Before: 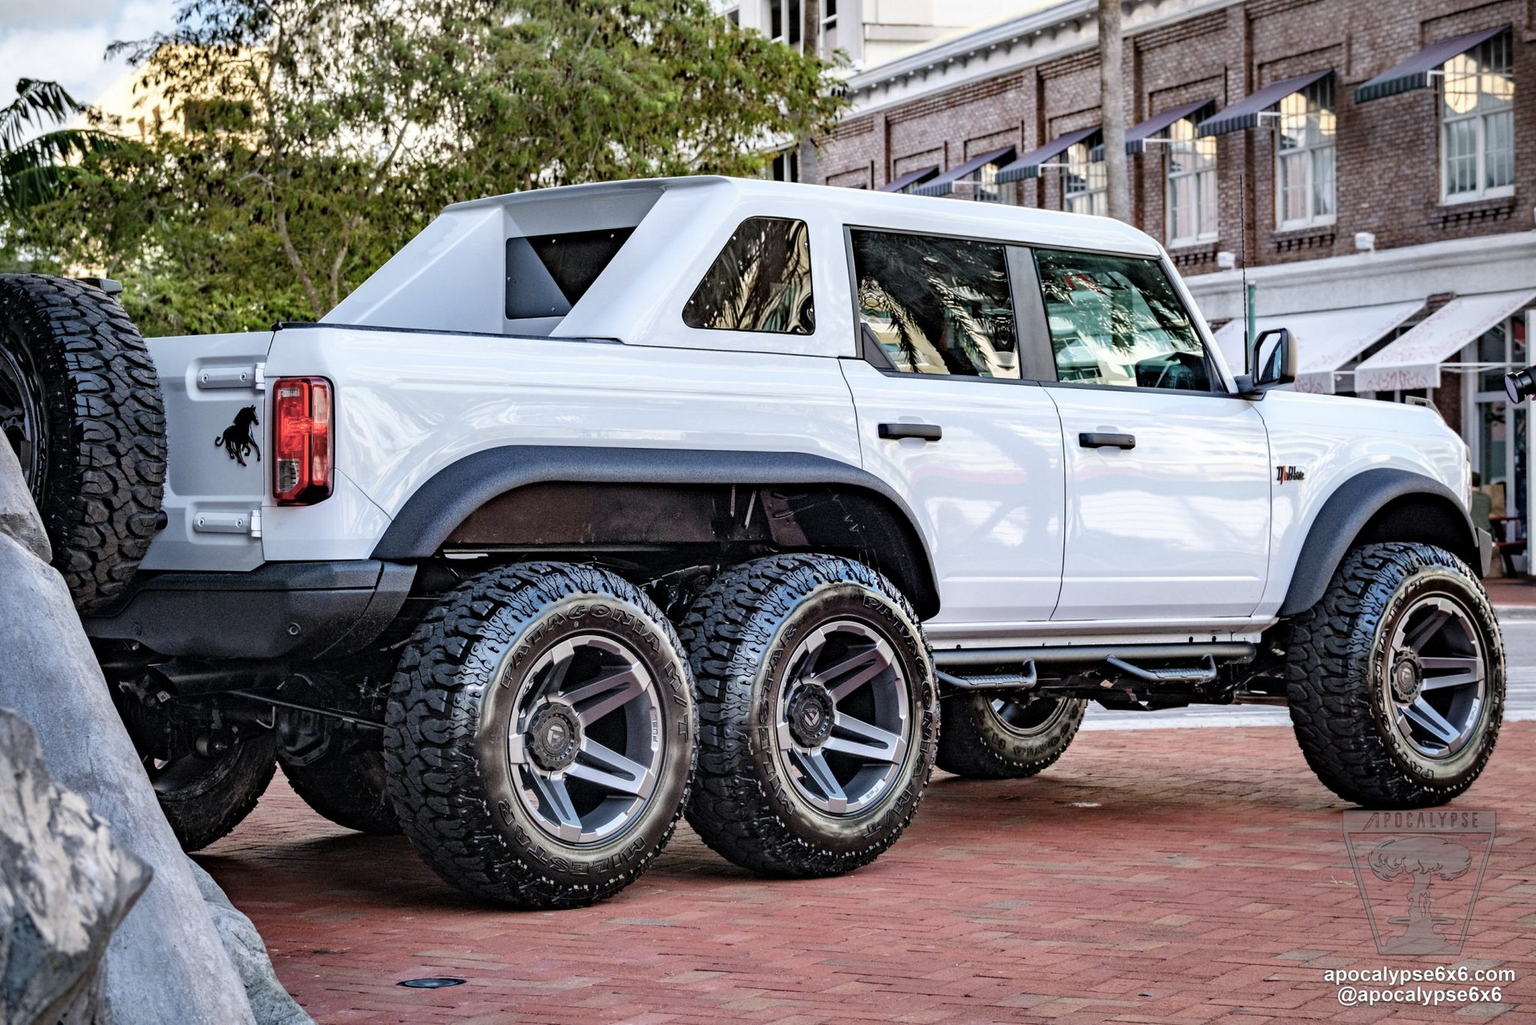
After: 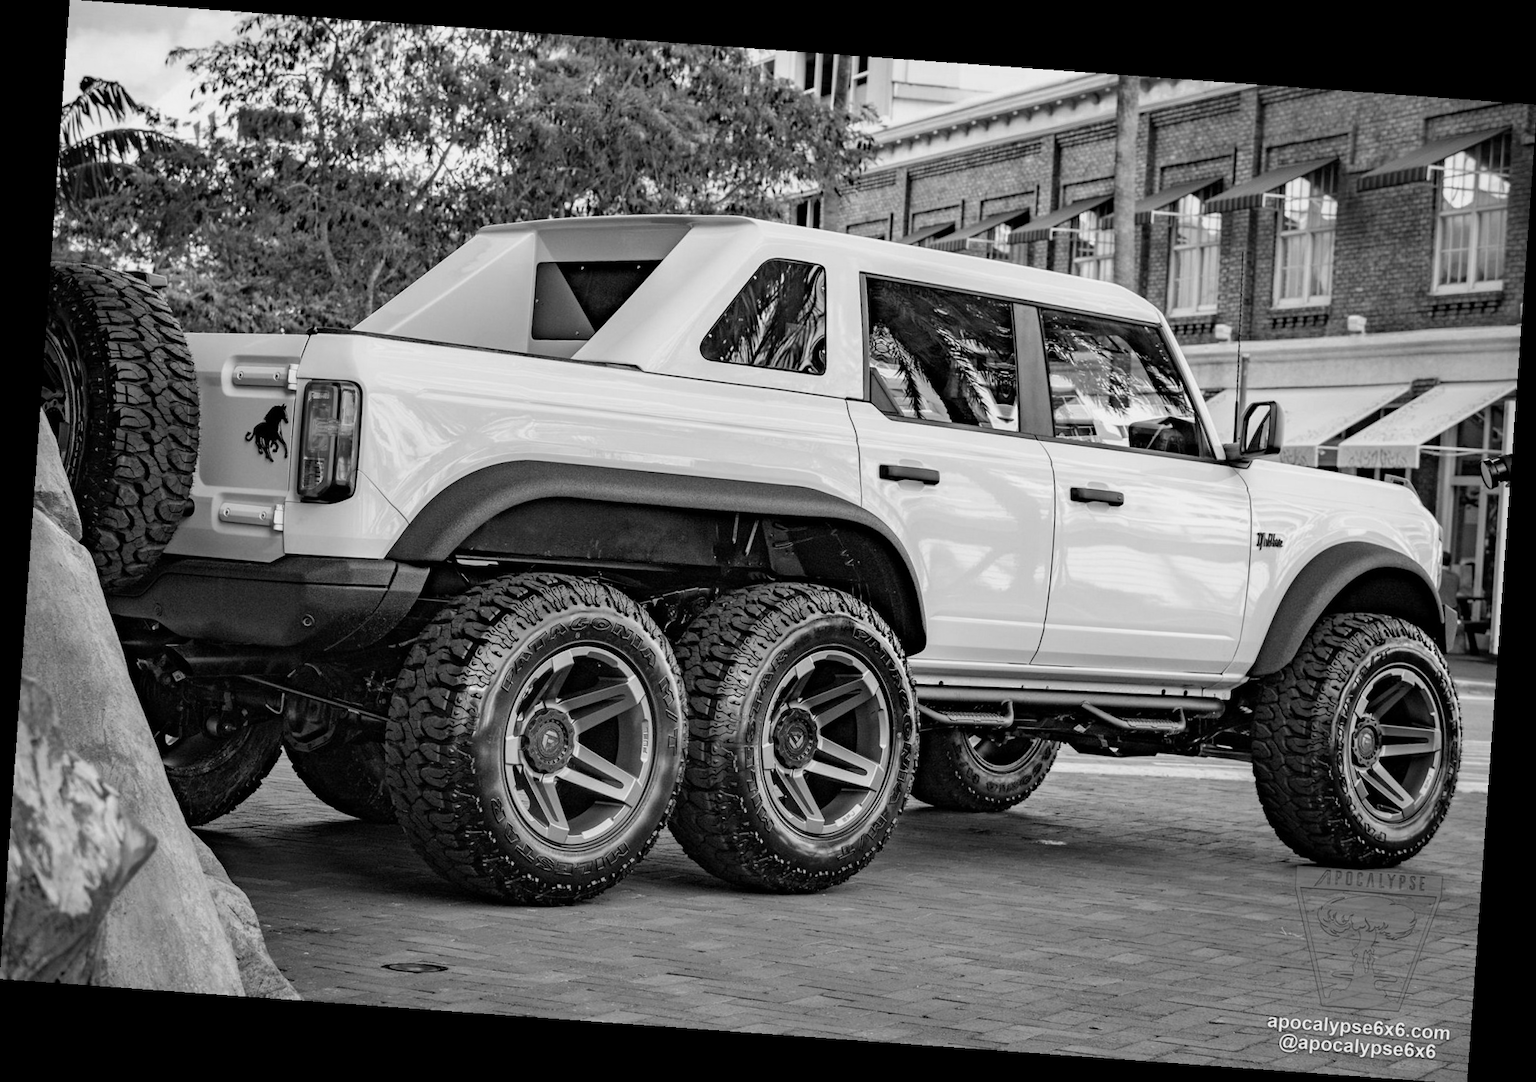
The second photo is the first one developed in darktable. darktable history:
monochrome: a -92.57, b 58.91
rotate and perspective: rotation 4.1°, automatic cropping off
color correction: highlights a* -5.94, highlights b* 11.19
